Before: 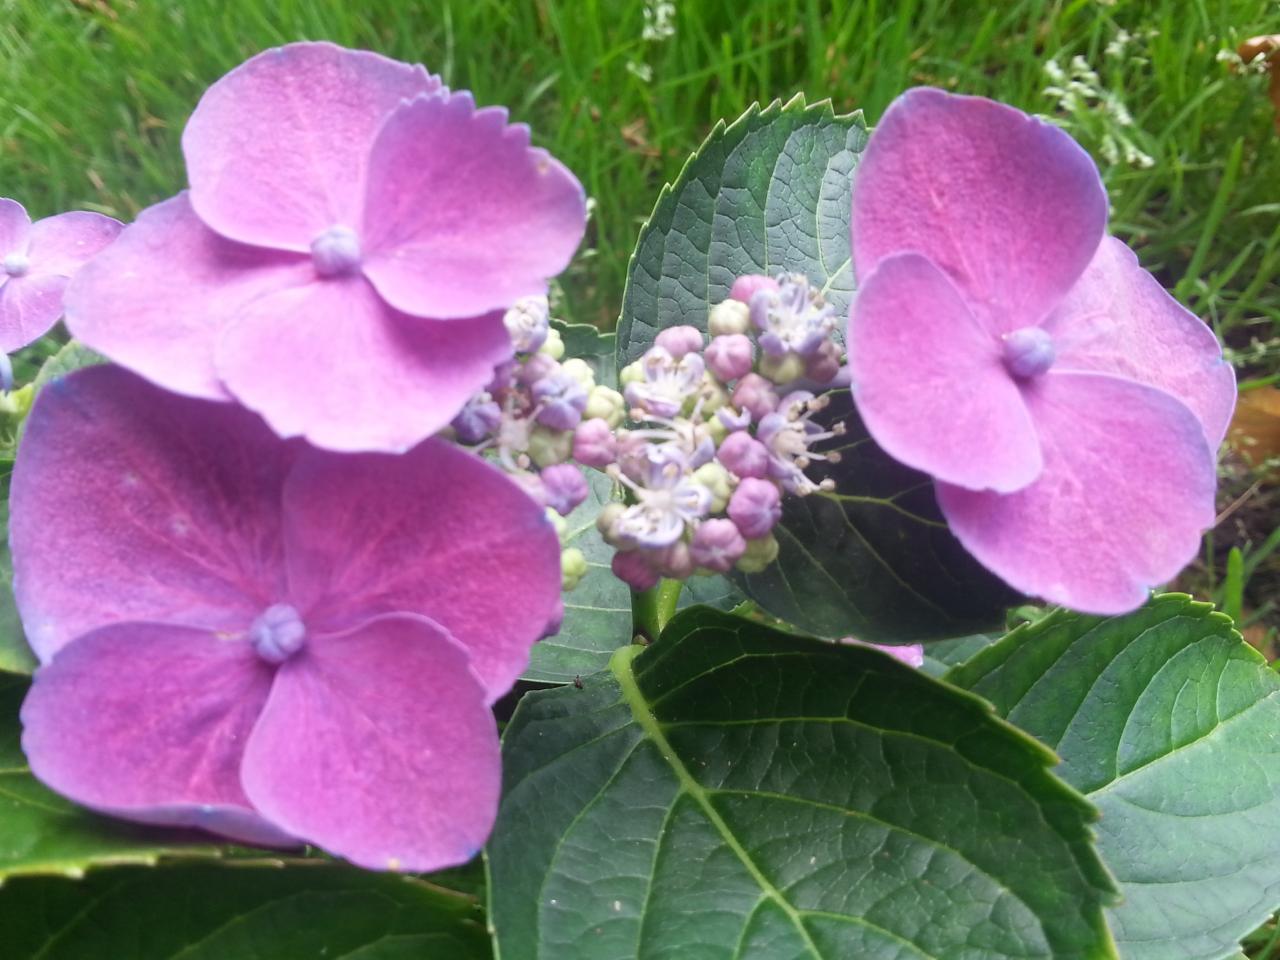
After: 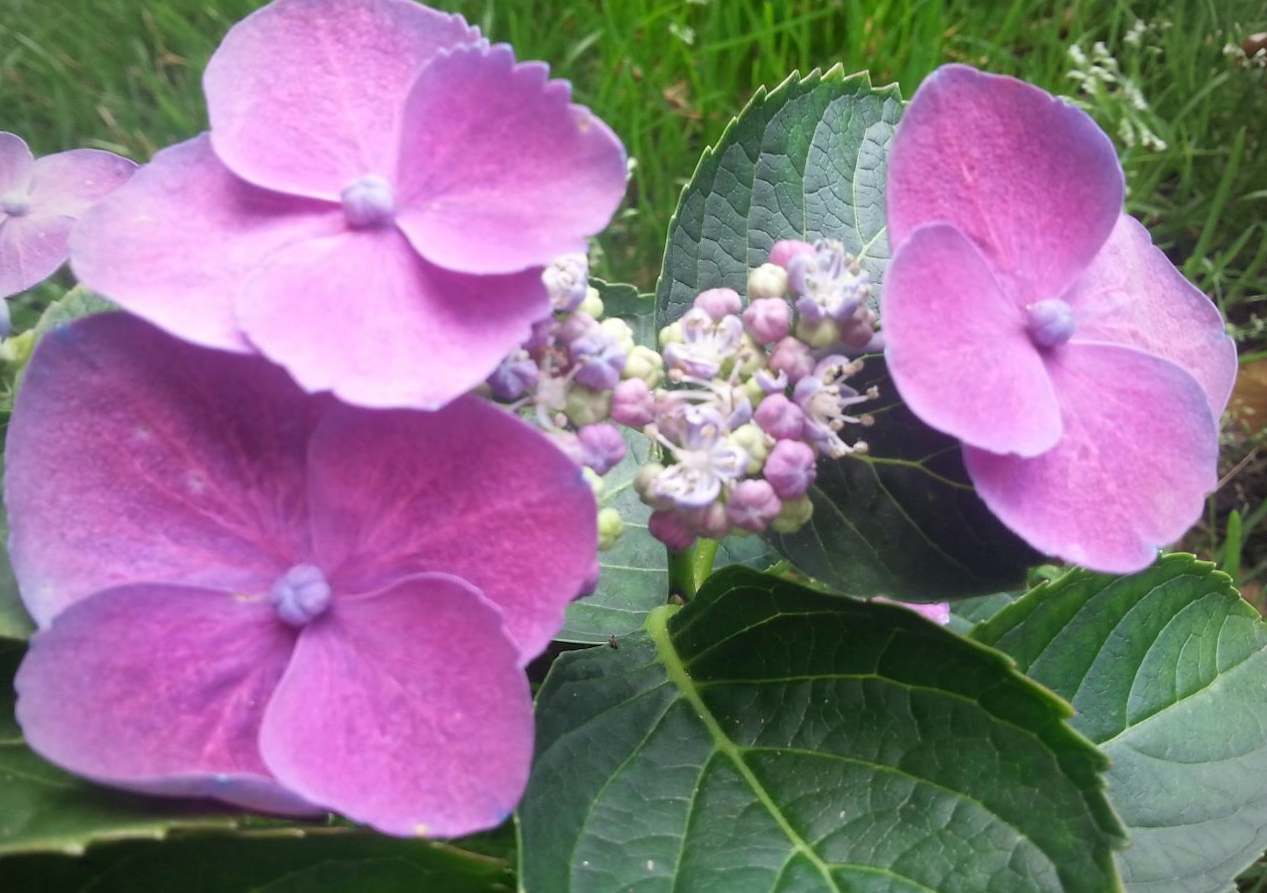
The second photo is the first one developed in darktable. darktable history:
vignetting: fall-off start 79.88%
rotate and perspective: rotation 0.679°, lens shift (horizontal) 0.136, crop left 0.009, crop right 0.991, crop top 0.078, crop bottom 0.95
